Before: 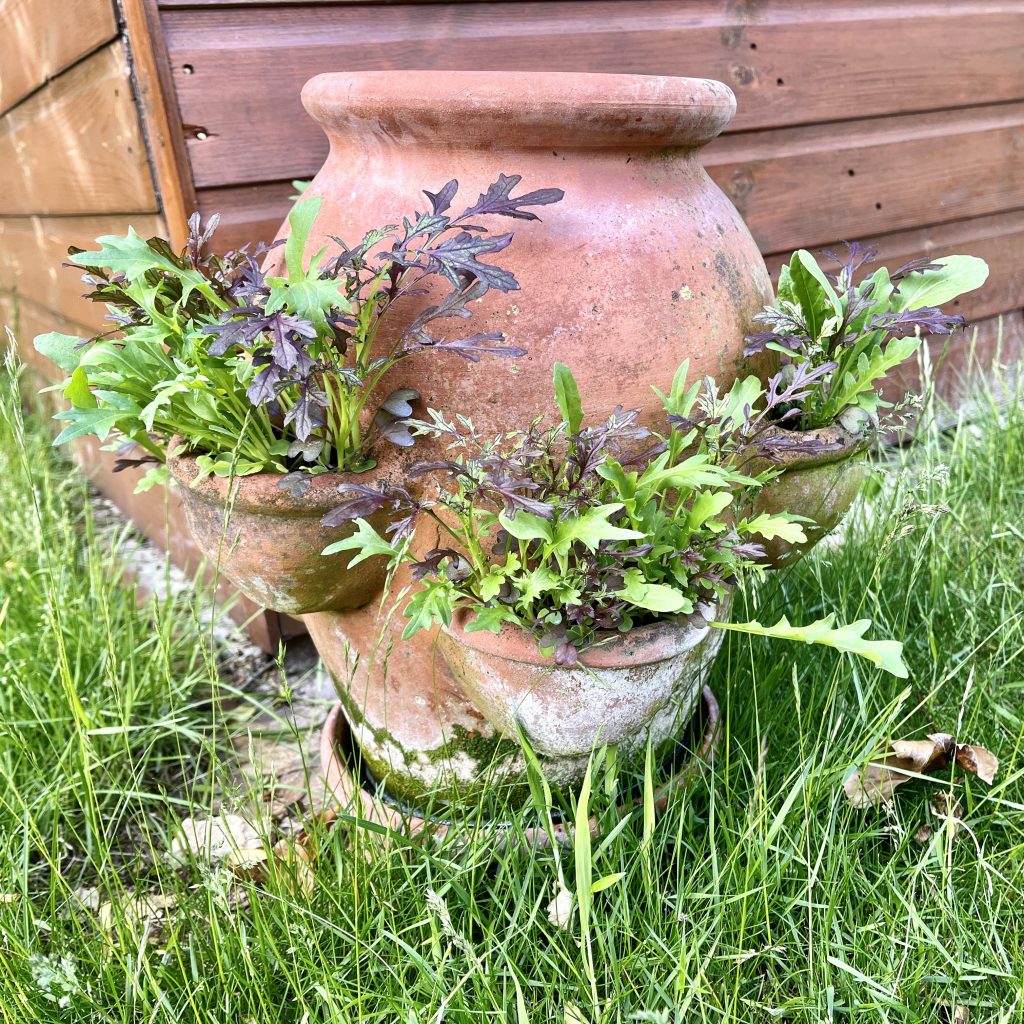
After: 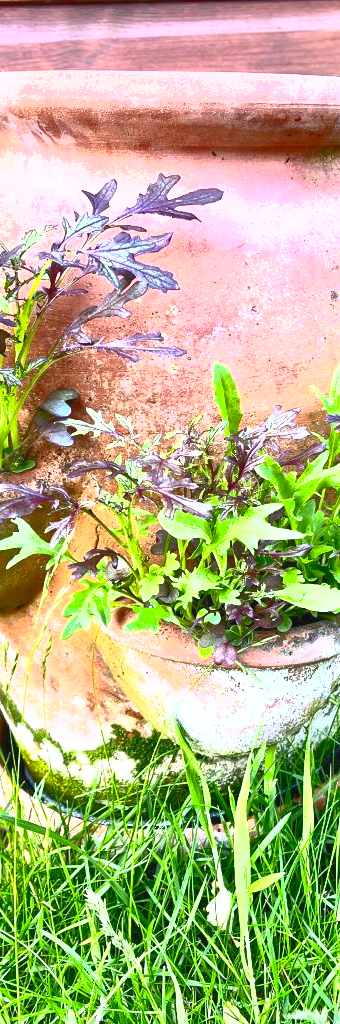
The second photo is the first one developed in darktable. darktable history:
white balance: red 0.982, blue 1.018
crop: left 33.36%, right 33.36%
base curve: curves: ch0 [(0, 0) (0.841, 0.609) (1, 1)]
color balance: output saturation 98.5%
shadows and highlights: on, module defaults
contrast brightness saturation: contrast 0.83, brightness 0.59, saturation 0.59
exposure: black level correction 0, exposure 0.7 EV, compensate exposure bias true, compensate highlight preservation false
